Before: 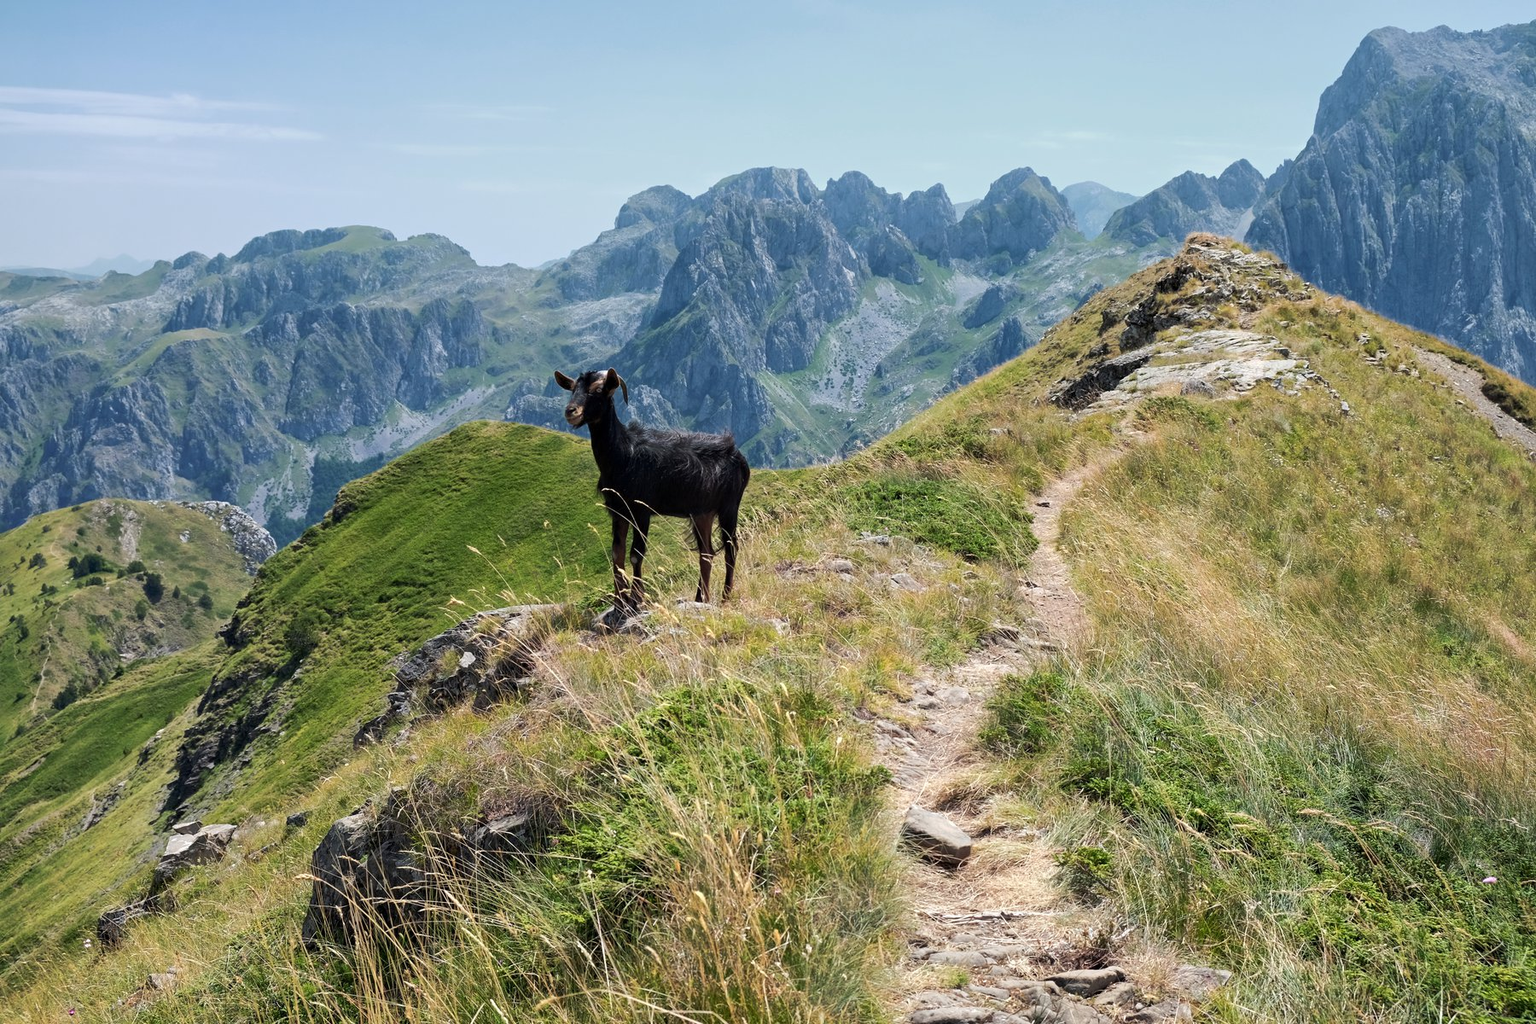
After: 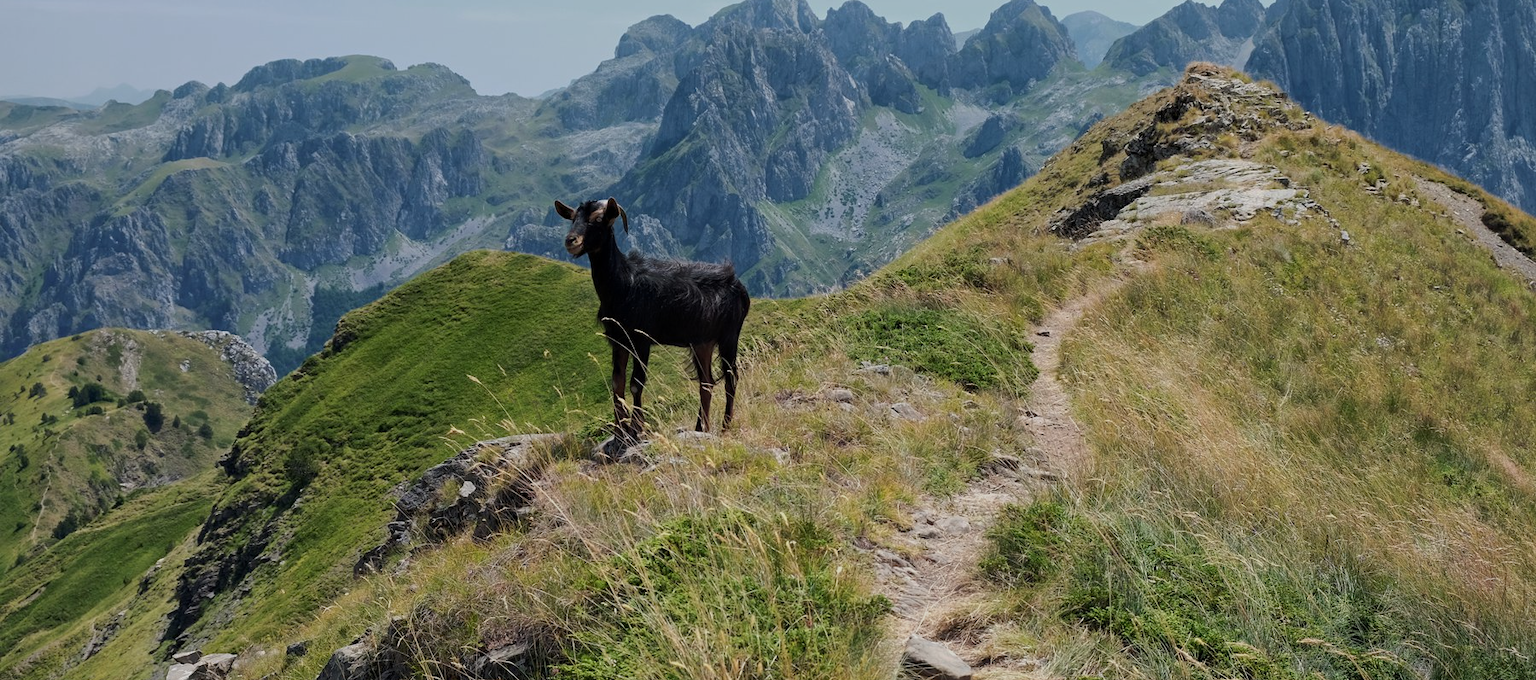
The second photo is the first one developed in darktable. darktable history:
tone equalizer: on, module defaults
exposure: exposure -0.582 EV, compensate highlight preservation false
crop: top 16.727%, bottom 16.727%
